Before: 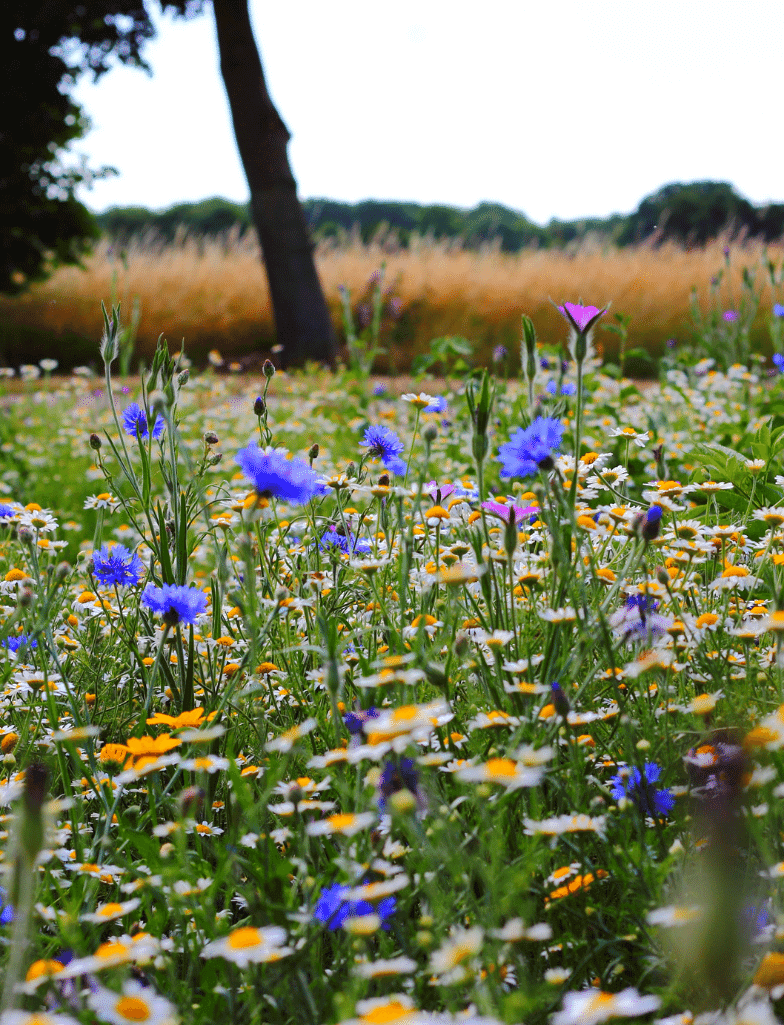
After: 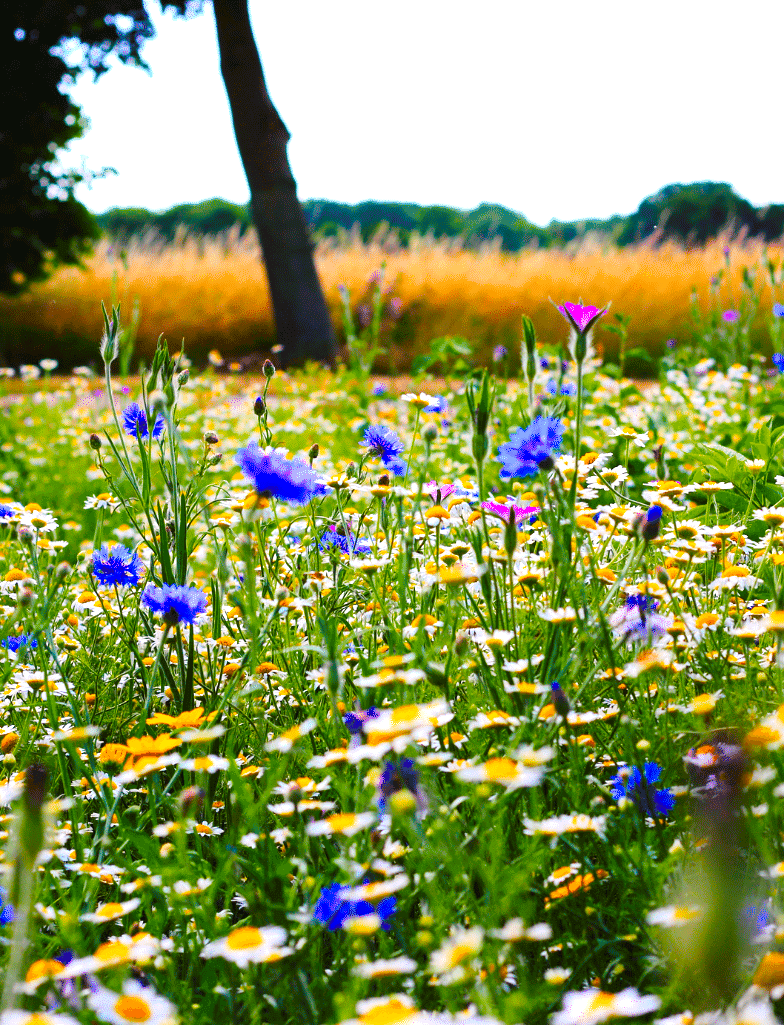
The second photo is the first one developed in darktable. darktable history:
color balance rgb: shadows lift › luminance -8.079%, shadows lift › chroma 2.249%, shadows lift › hue 166.93°, highlights gain › chroma 1.033%, highlights gain › hue 60.08°, perceptual saturation grading › global saturation 36.011%, perceptual saturation grading › shadows 34.73%, perceptual brilliance grading › global brilliance 10.241%, perceptual brilliance grading › shadows 15.259%, global vibrance 15.124%
tone equalizer: -8 EV -0.443 EV, -7 EV -0.363 EV, -6 EV -0.338 EV, -5 EV -0.192 EV, -3 EV 0.218 EV, -2 EV 0.327 EV, -1 EV 0.381 EV, +0 EV 0.393 EV
